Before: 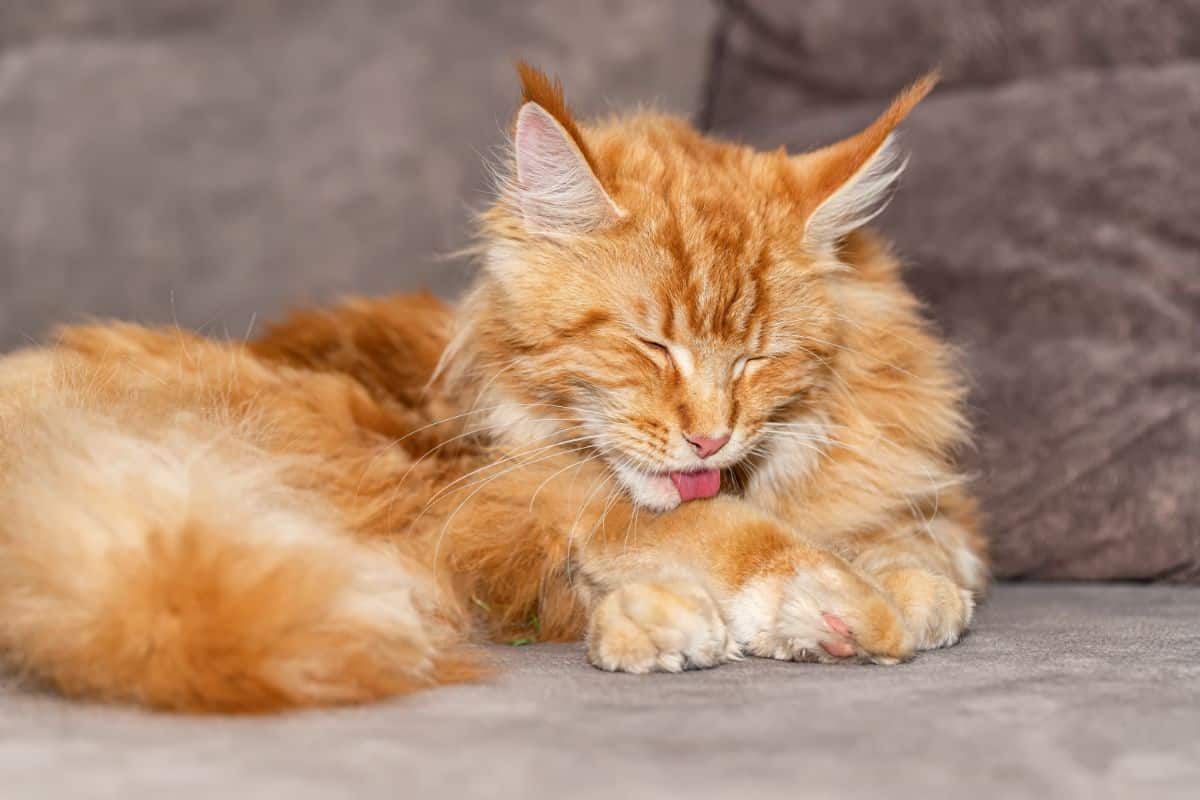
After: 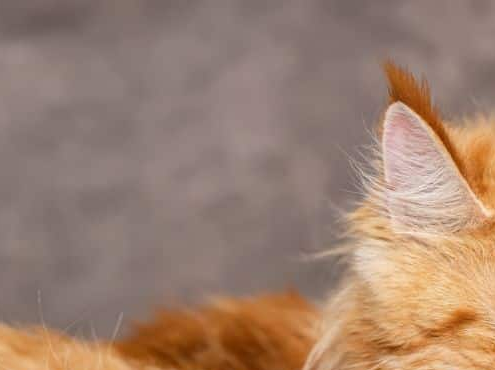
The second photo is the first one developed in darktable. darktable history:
crop and rotate: left 11.096%, top 0.1%, right 47.633%, bottom 53.544%
